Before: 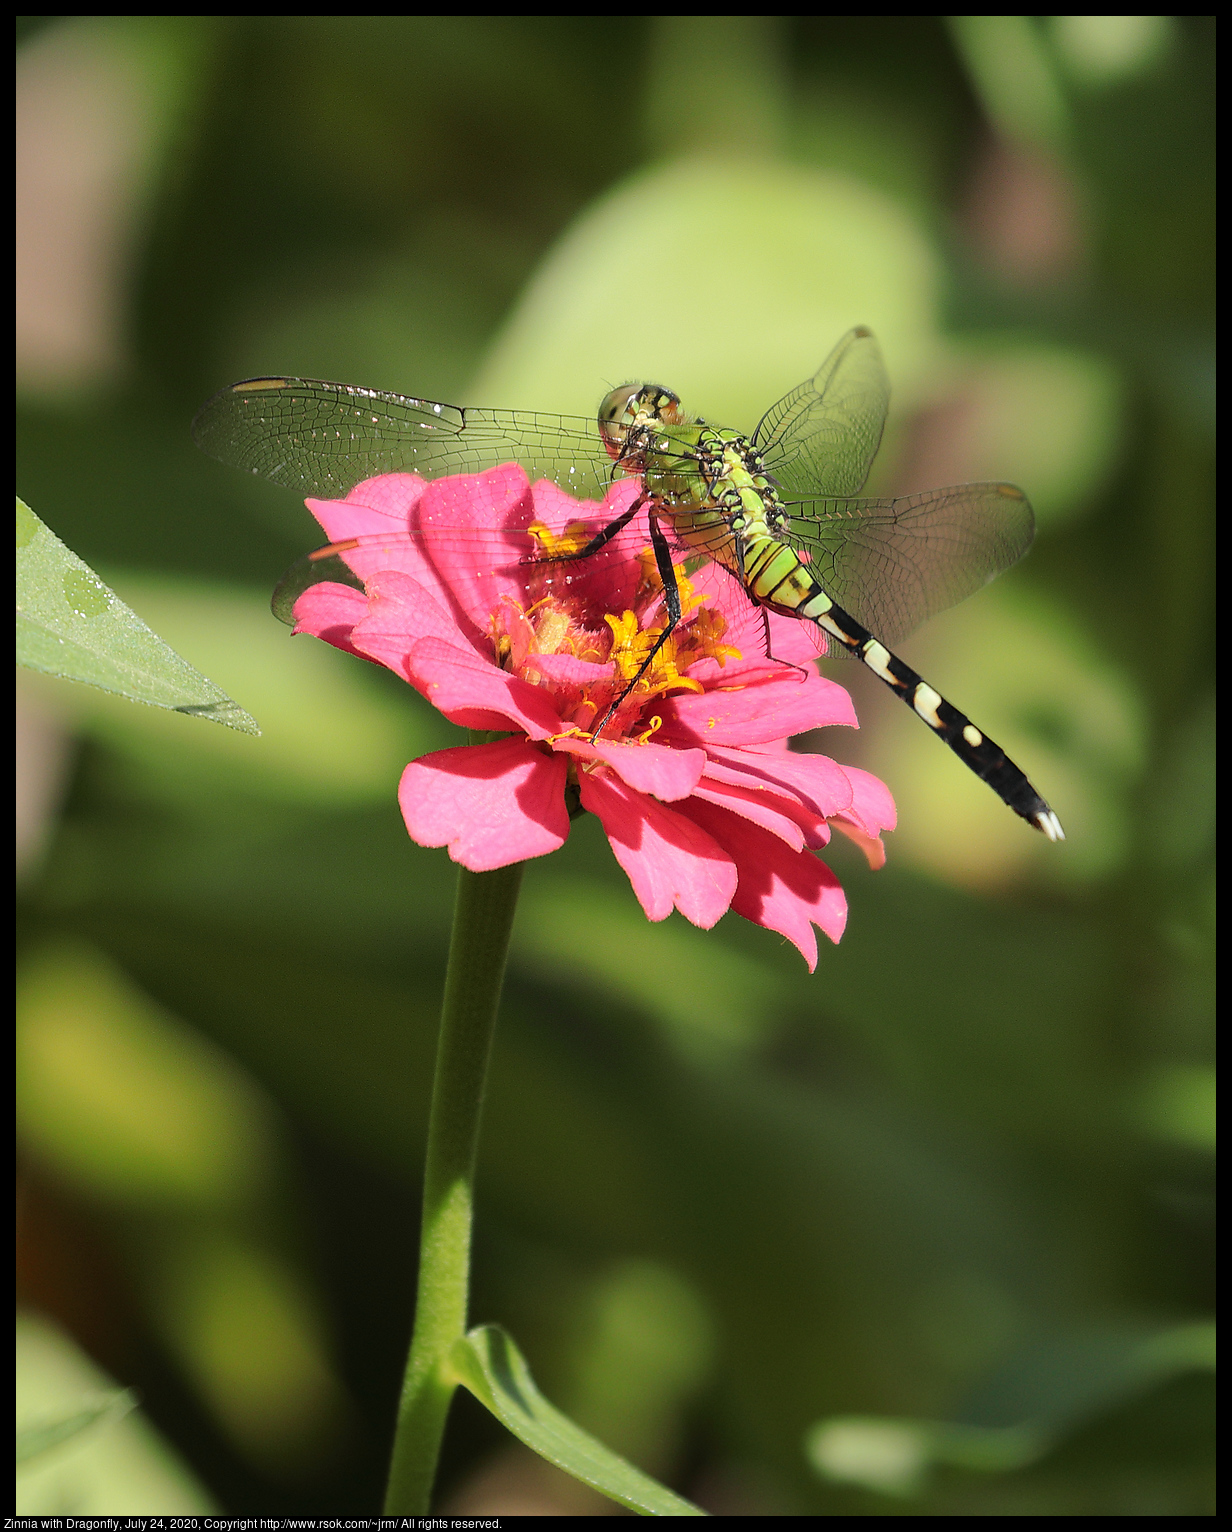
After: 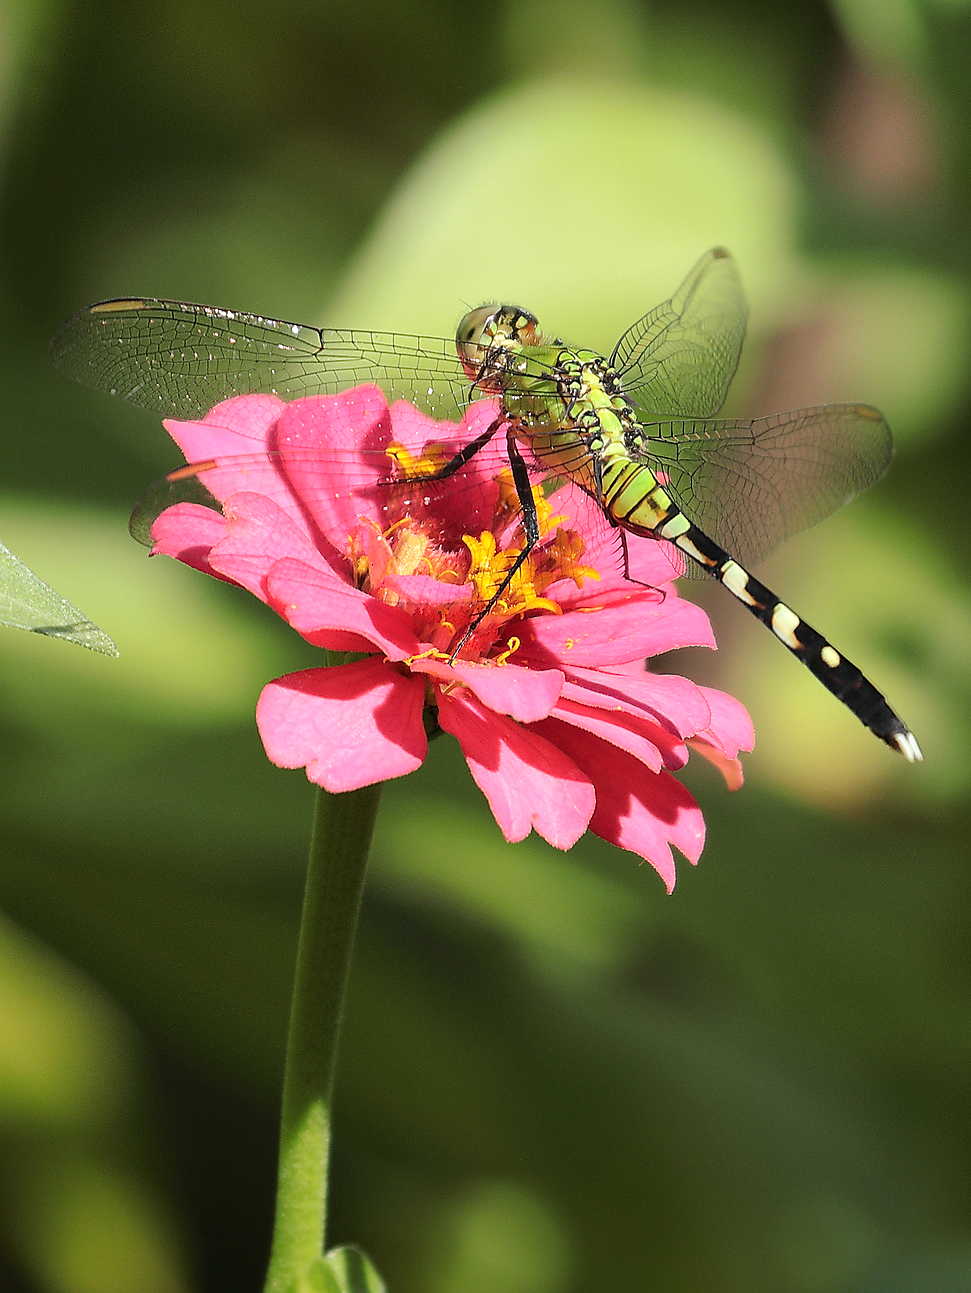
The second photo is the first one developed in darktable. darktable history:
sharpen: radius 0.971, amount 0.608
exposure: exposure 0.152 EV, compensate exposure bias true, compensate highlight preservation false
crop: left 11.558%, top 5.171%, right 9.561%, bottom 10.389%
